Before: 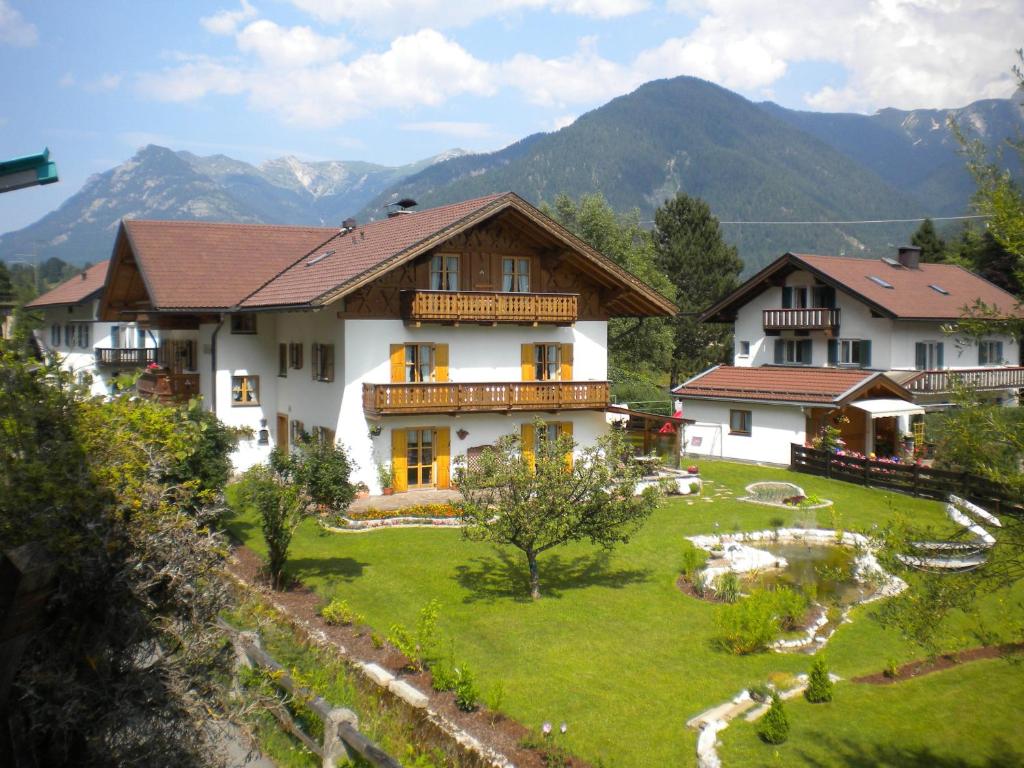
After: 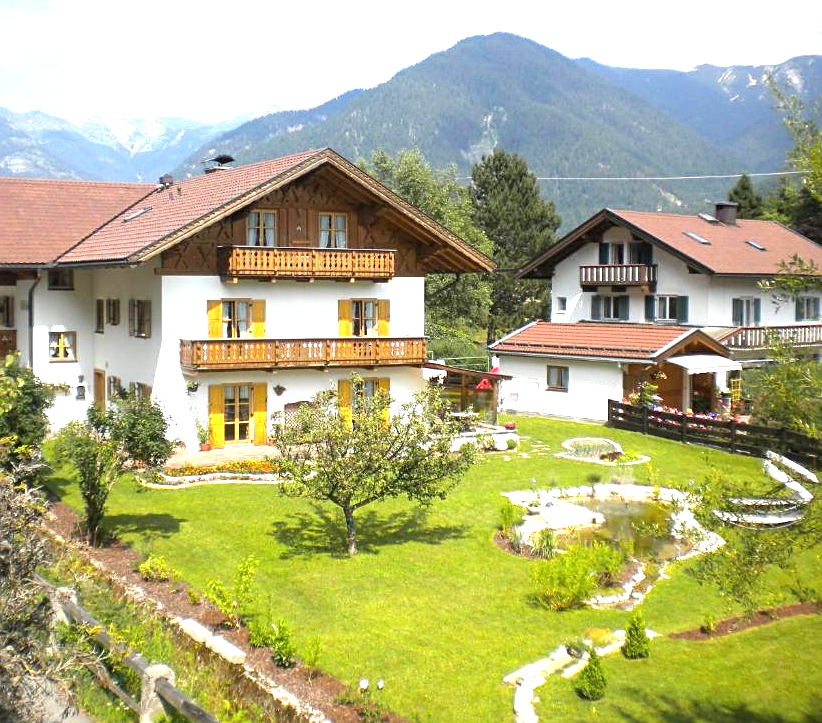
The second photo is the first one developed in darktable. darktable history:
sharpen: radius 2.529, amount 0.323
exposure: exposure 1 EV, compensate highlight preservation false
crop and rotate: left 17.959%, top 5.771%, right 1.742%
